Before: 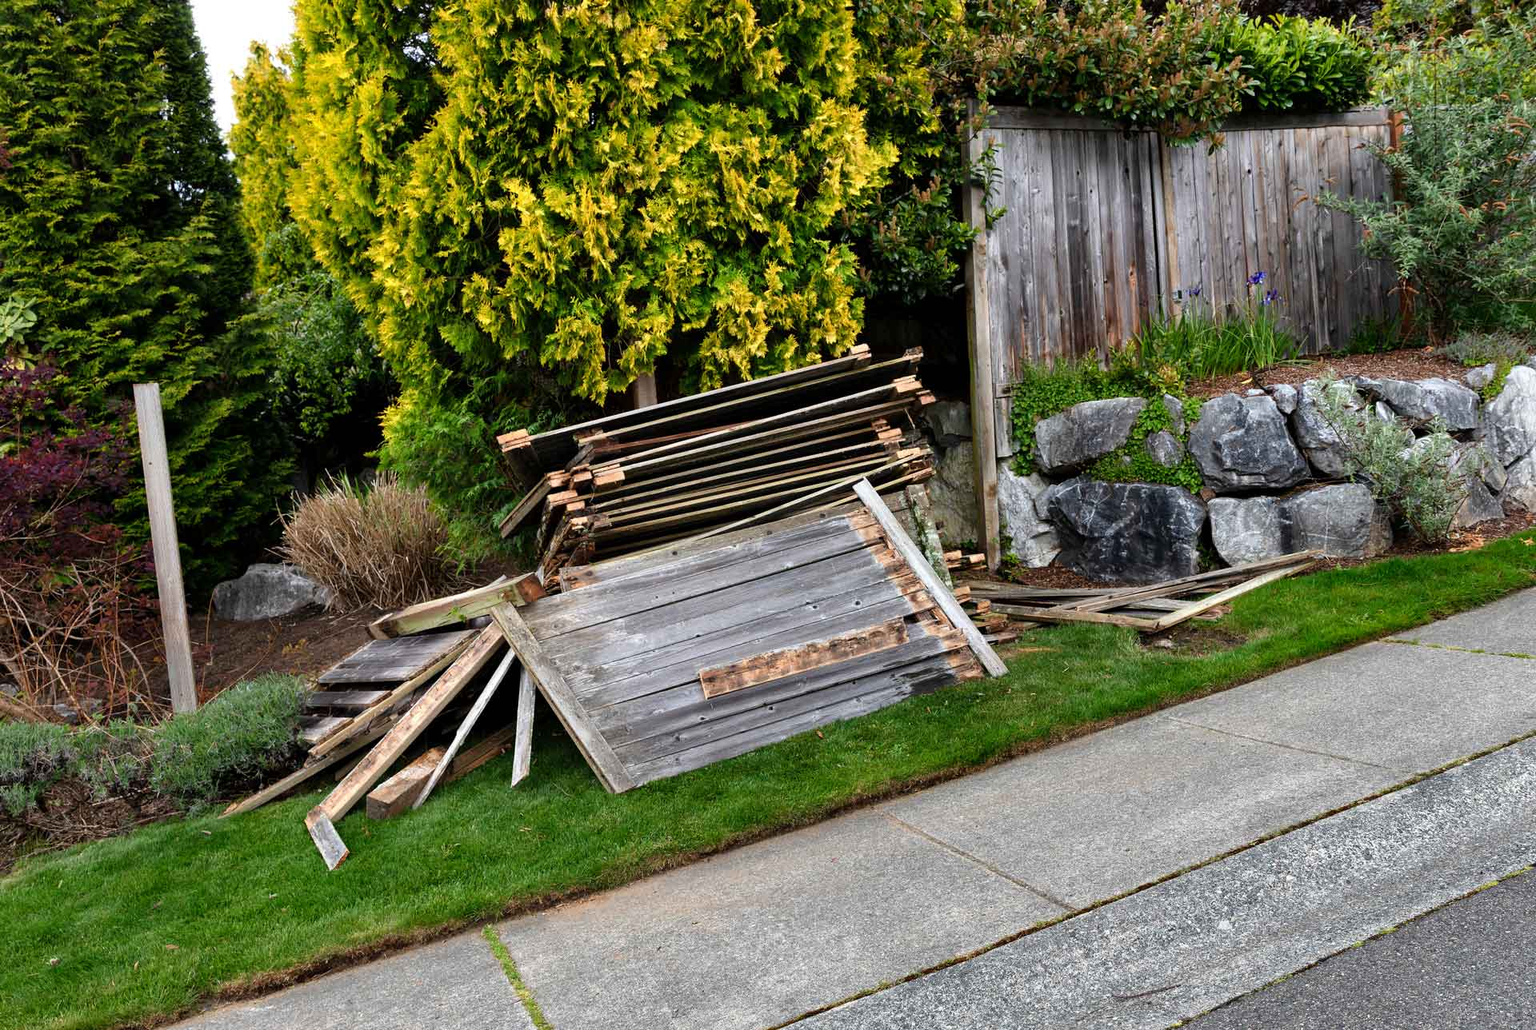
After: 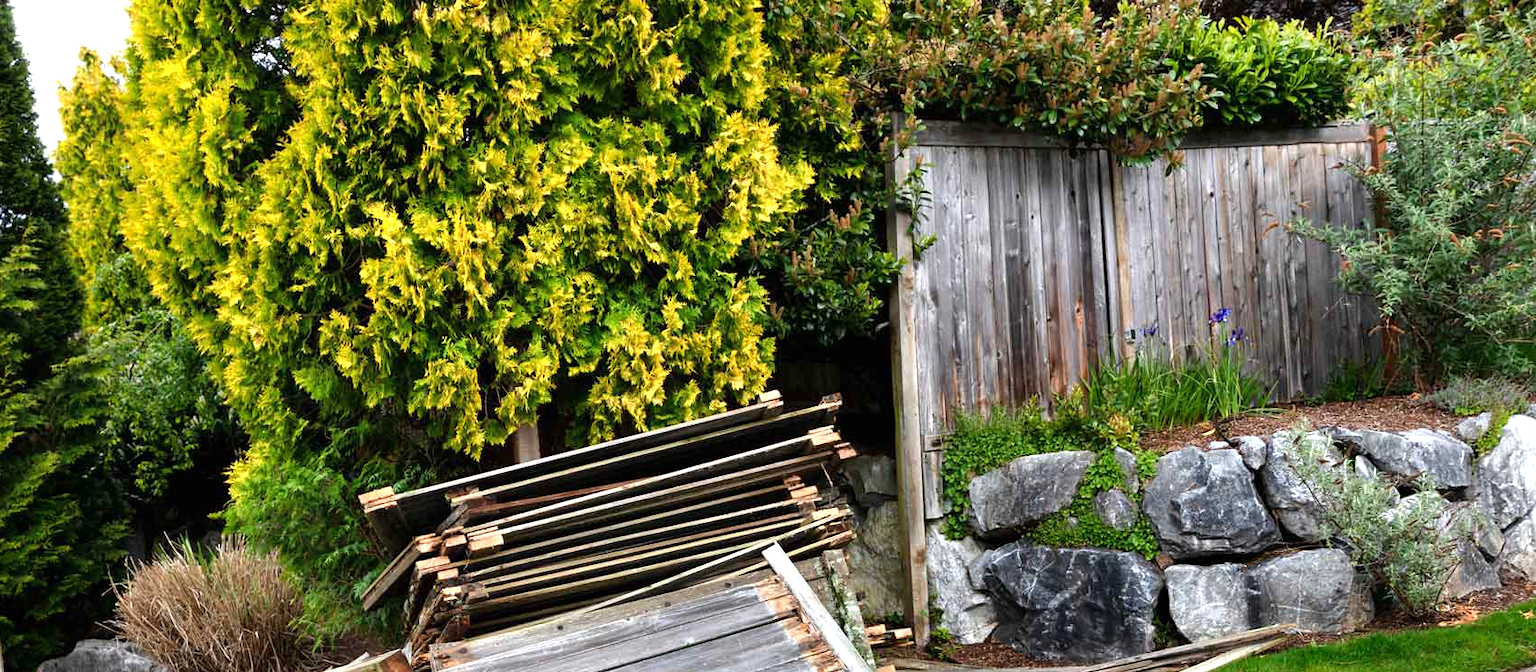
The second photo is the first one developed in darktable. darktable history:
tone equalizer: edges refinement/feathering 500, mask exposure compensation -1.57 EV, preserve details no
crop and rotate: left 11.787%, bottom 42.4%
exposure: black level correction 0, exposure 0.498 EV, compensate highlight preservation false
